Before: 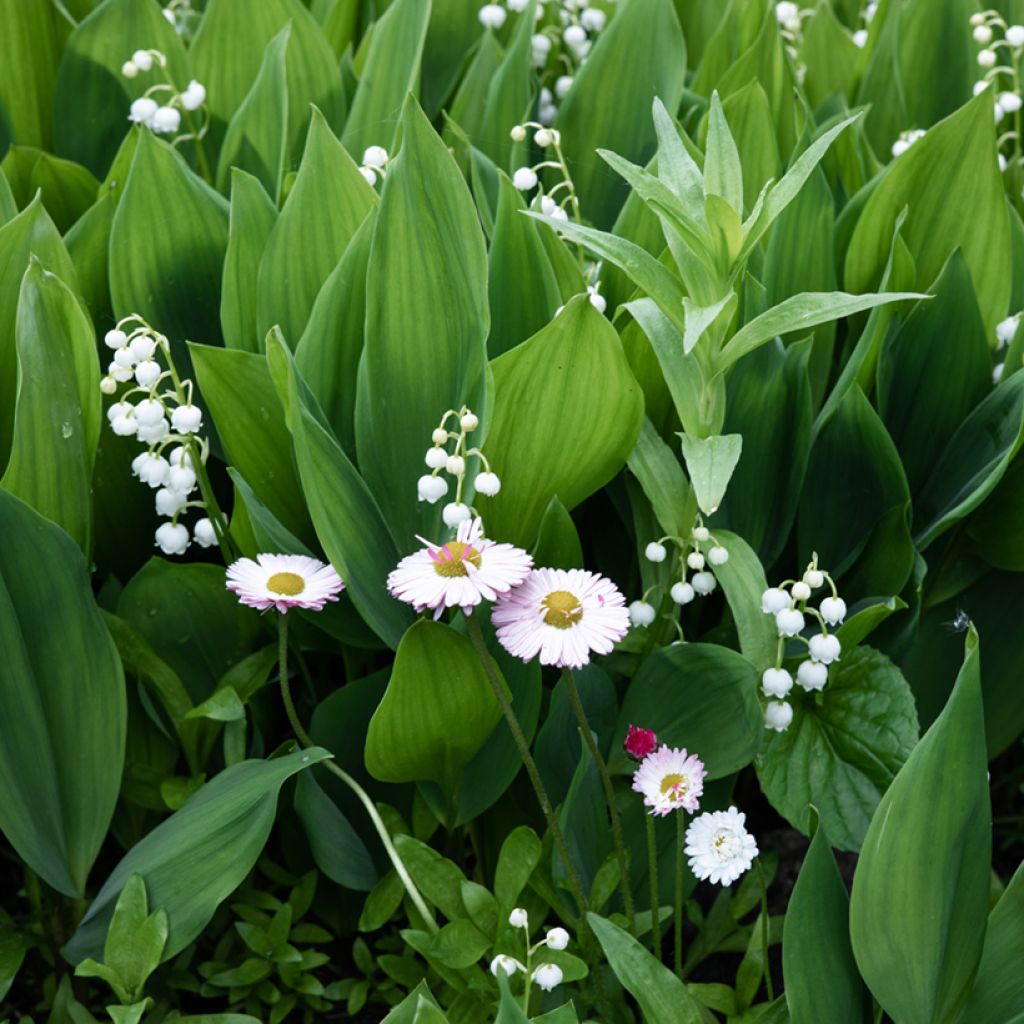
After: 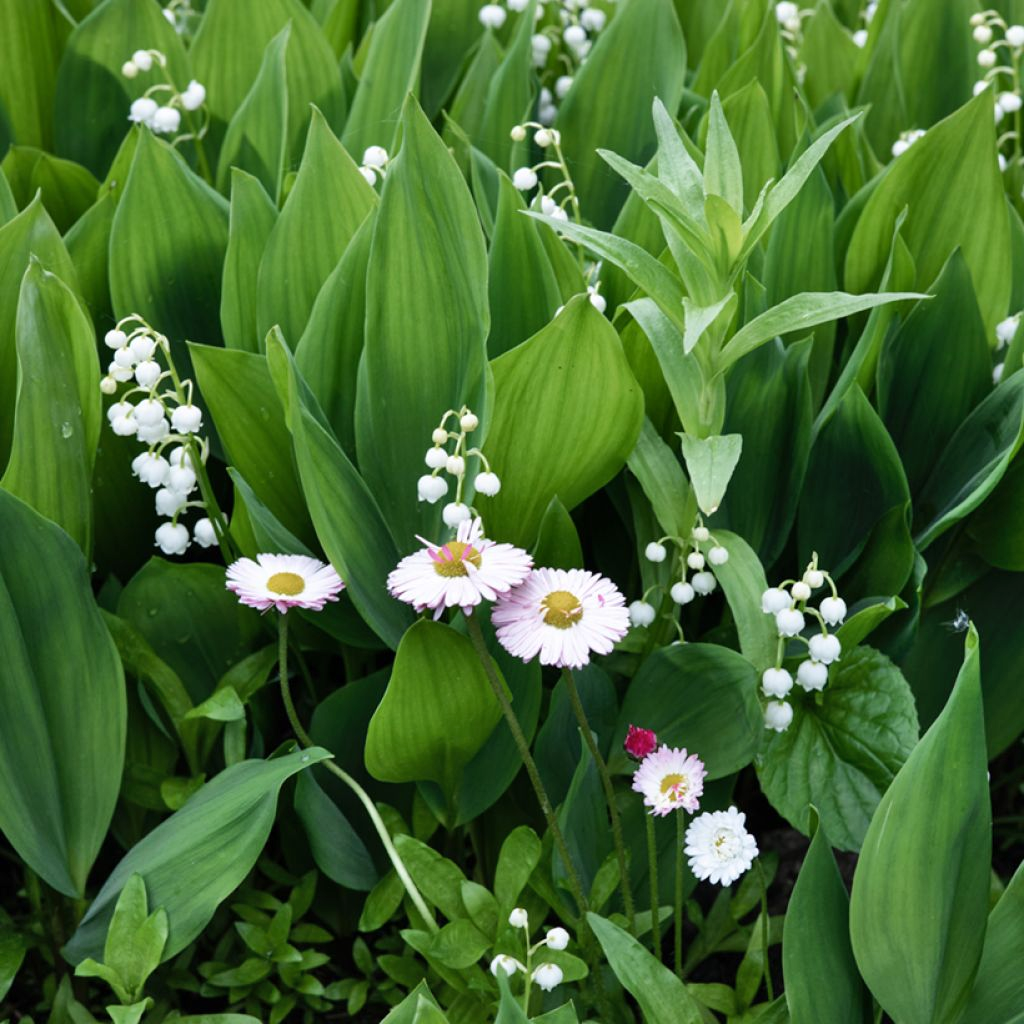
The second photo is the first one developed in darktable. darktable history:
shadows and highlights: highlights color adjustment 31.35%, soften with gaussian
